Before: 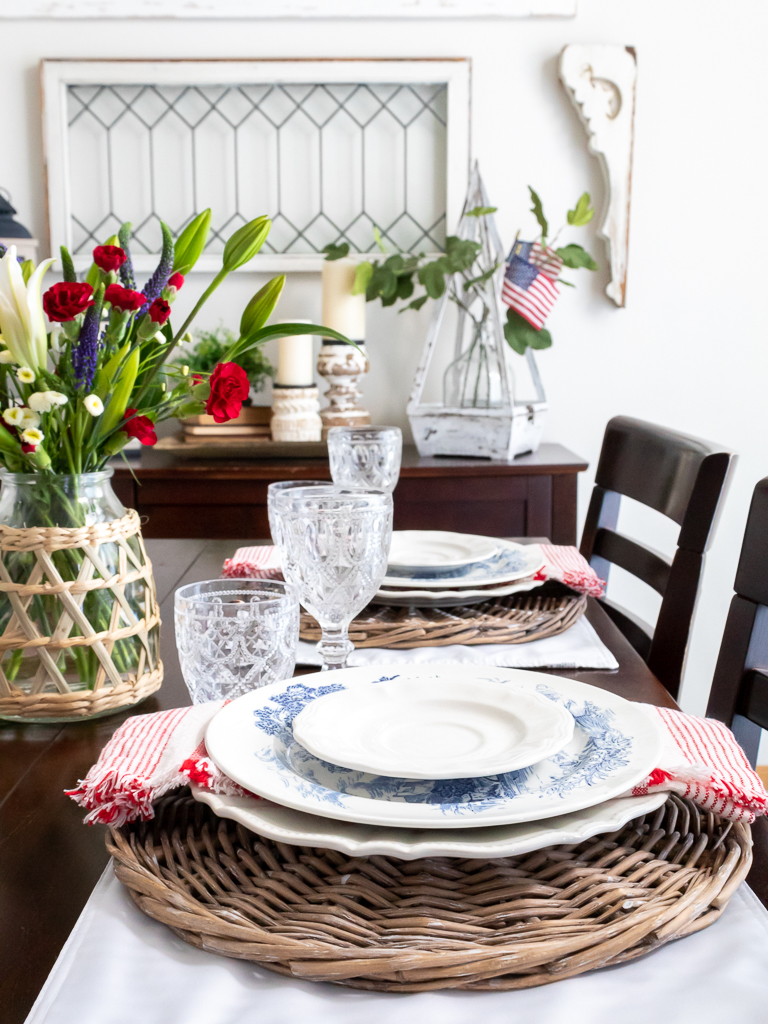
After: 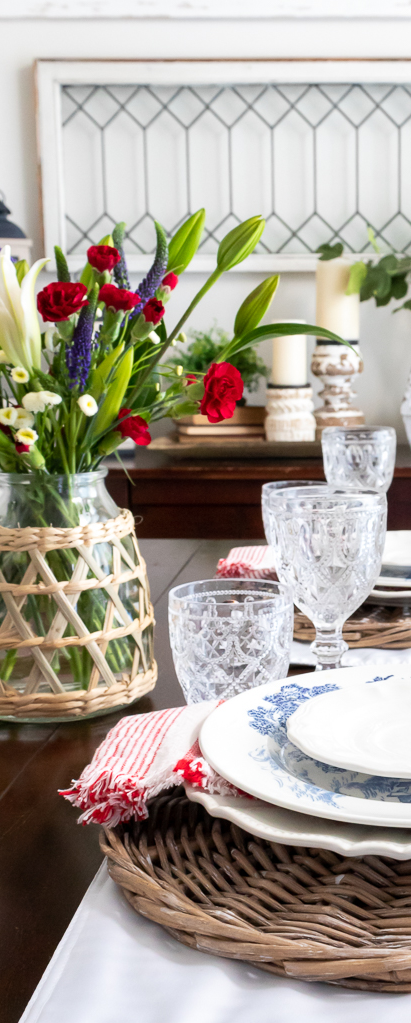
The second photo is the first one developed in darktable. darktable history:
crop: left 0.885%, right 45.585%, bottom 0.081%
